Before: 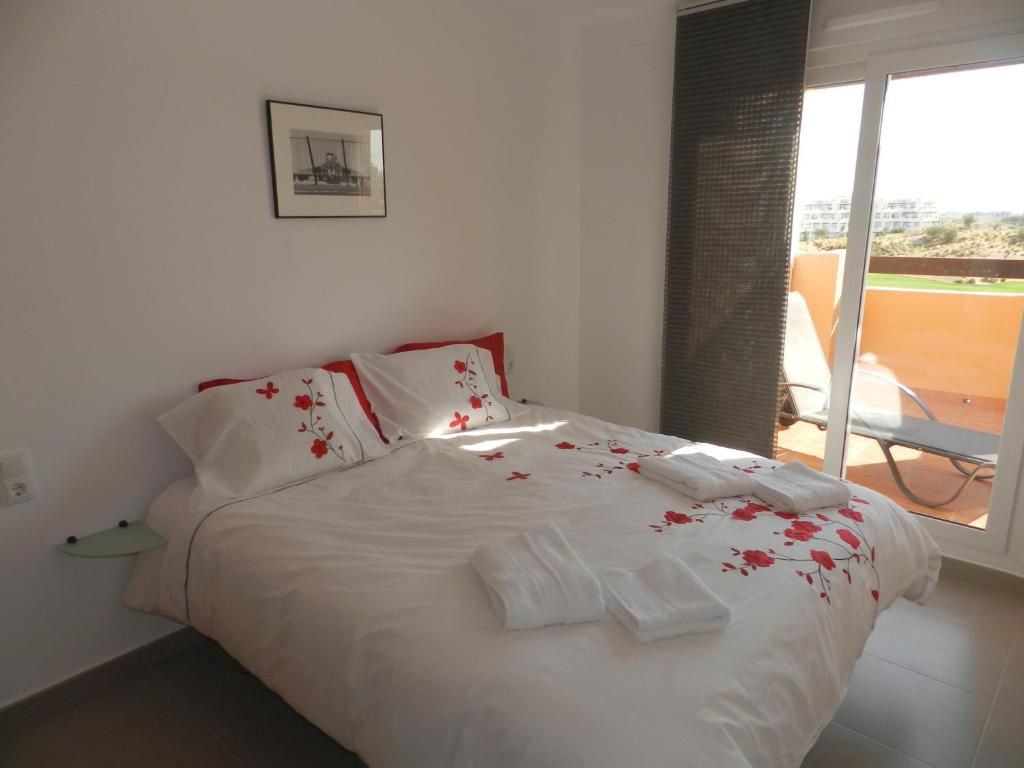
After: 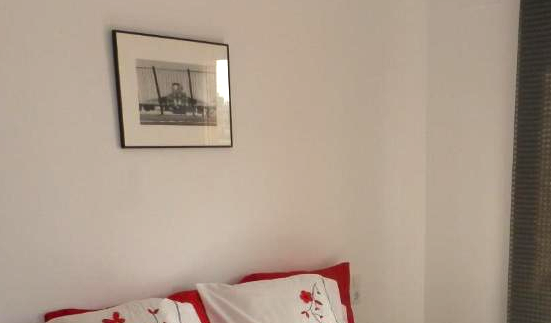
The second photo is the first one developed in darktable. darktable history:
exposure: exposure 0.95 EV, compensate exposure bias true, compensate highlight preservation false
contrast brightness saturation: brightness -0.099
crop: left 15.062%, top 9.175%, right 31.068%, bottom 48.685%
